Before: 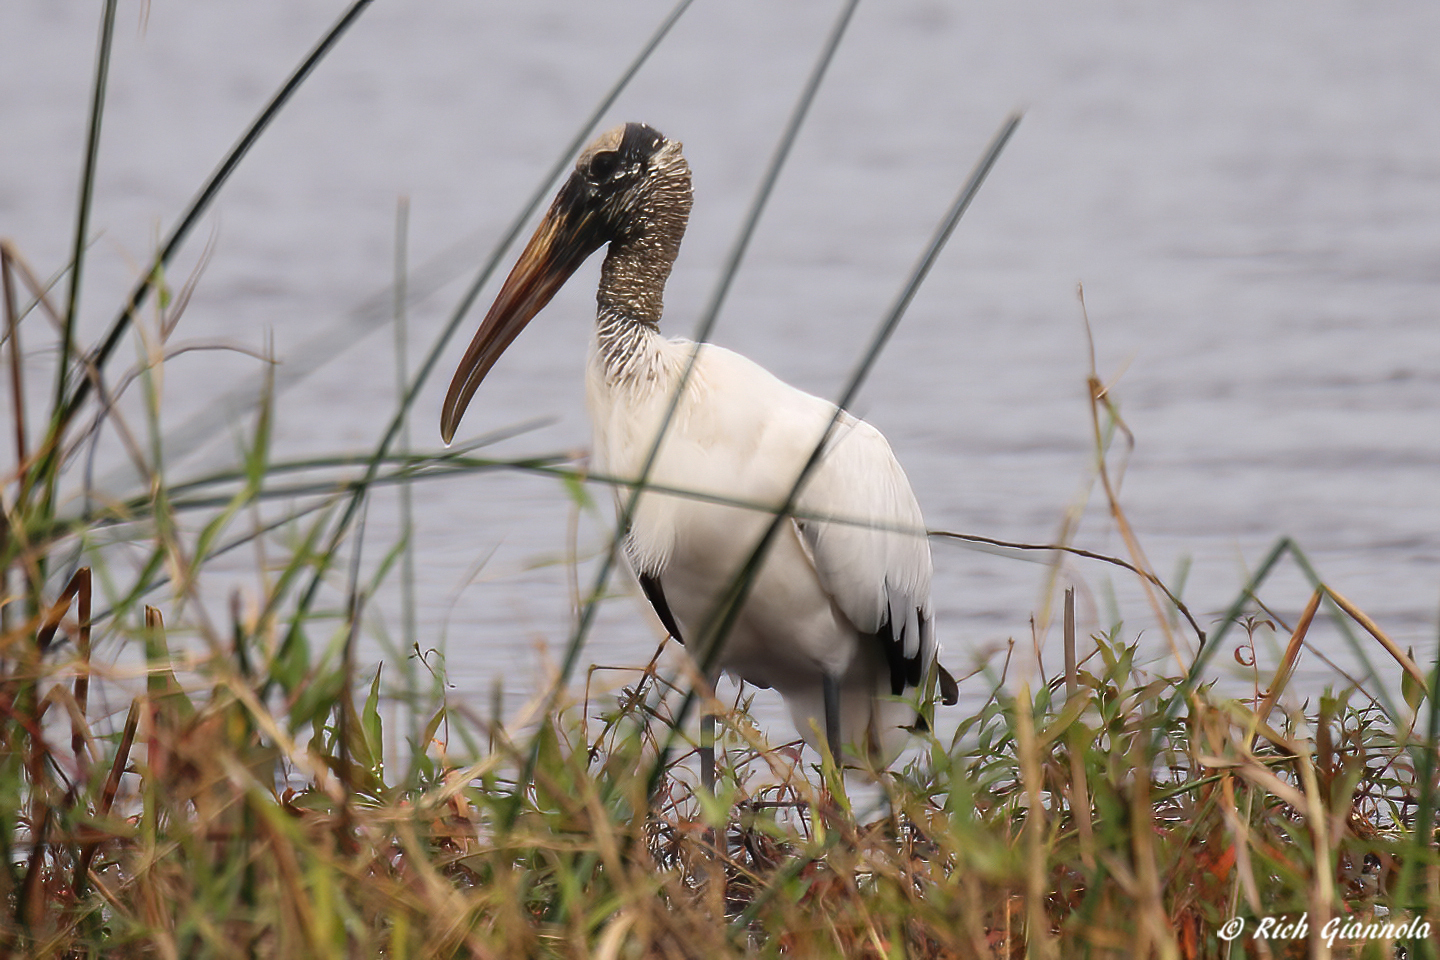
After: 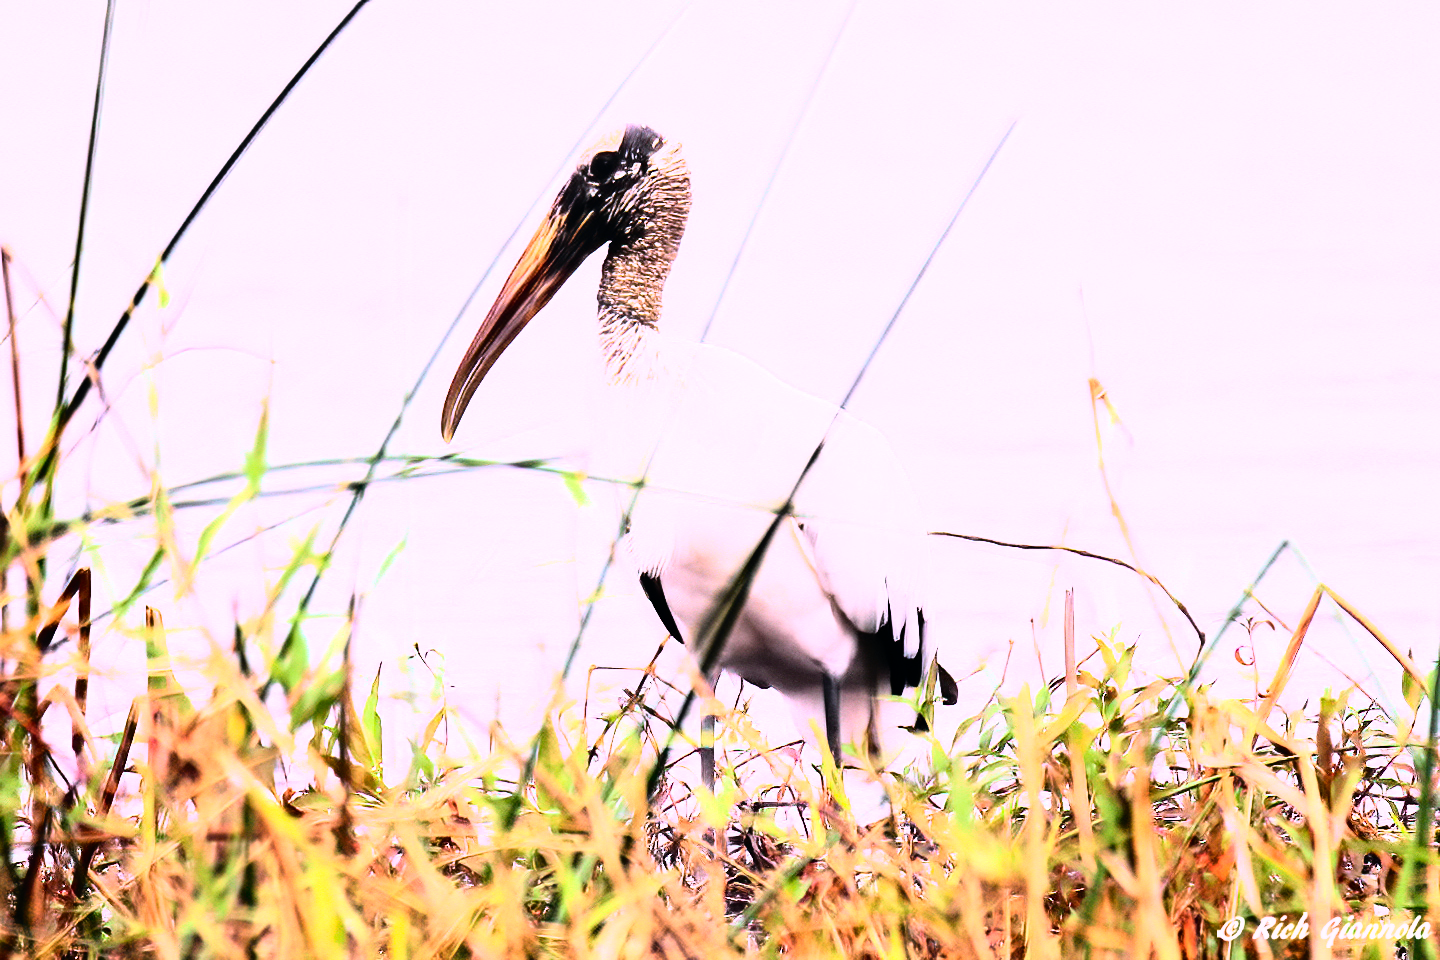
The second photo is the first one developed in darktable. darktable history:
tone curve: curves: ch0 [(0, 0) (0.051, 0.047) (0.102, 0.099) (0.228, 0.262) (0.446, 0.527) (0.695, 0.778) (0.908, 0.946) (1, 1)]; ch1 [(0, 0) (0.339, 0.298) (0.402, 0.363) (0.453, 0.413) (0.485, 0.469) (0.494, 0.493) (0.504, 0.501) (0.525, 0.533) (0.563, 0.591) (0.597, 0.631) (1, 1)]; ch2 [(0, 0) (0.48, 0.48) (0.504, 0.5) (0.539, 0.554) (0.59, 0.628) (0.642, 0.682) (0.824, 0.815) (1, 1)], color space Lab, independent channels, preserve colors none
color balance rgb: linear chroma grading › global chroma 6.48%, perceptual saturation grading › global saturation 12.96%, global vibrance 6.02%
exposure: black level correction 0.001, exposure 0.5 EV, compensate exposure bias true, compensate highlight preservation false
rgb curve: curves: ch0 [(0, 0) (0.21, 0.15) (0.24, 0.21) (0.5, 0.75) (0.75, 0.96) (0.89, 0.99) (1, 1)]; ch1 [(0, 0.02) (0.21, 0.13) (0.25, 0.2) (0.5, 0.67) (0.75, 0.9) (0.89, 0.97) (1, 1)]; ch2 [(0, 0.02) (0.21, 0.13) (0.25, 0.2) (0.5, 0.67) (0.75, 0.9) (0.89, 0.97) (1, 1)], compensate middle gray true
white balance: red 1.042, blue 1.17
tone equalizer: -8 EV -0.417 EV, -7 EV -0.389 EV, -6 EV -0.333 EV, -5 EV -0.222 EV, -3 EV 0.222 EV, -2 EV 0.333 EV, -1 EV 0.389 EV, +0 EV 0.417 EV, edges refinement/feathering 500, mask exposure compensation -1.57 EV, preserve details no
